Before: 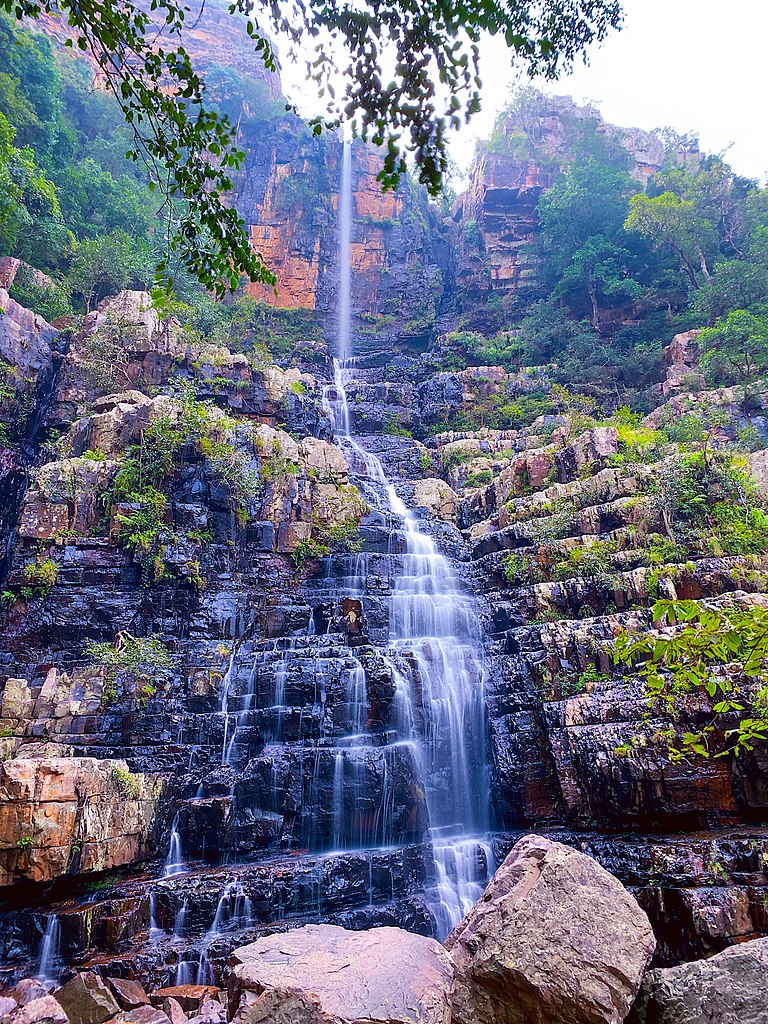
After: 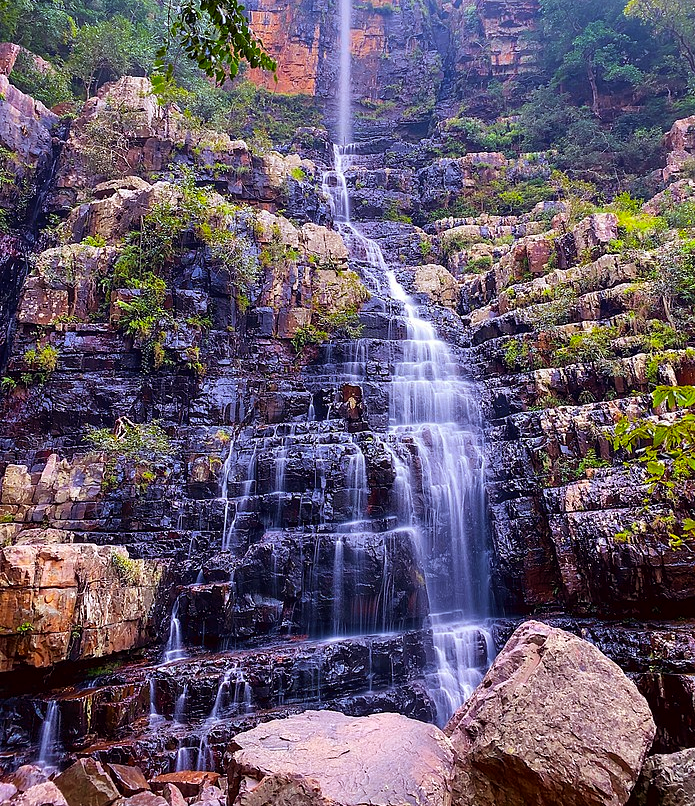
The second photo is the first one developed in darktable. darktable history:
rgb levels: mode RGB, independent channels, levels [[0, 0.5, 1], [0, 0.521, 1], [0, 0.536, 1]]
crop: top 20.916%, right 9.437%, bottom 0.316%
